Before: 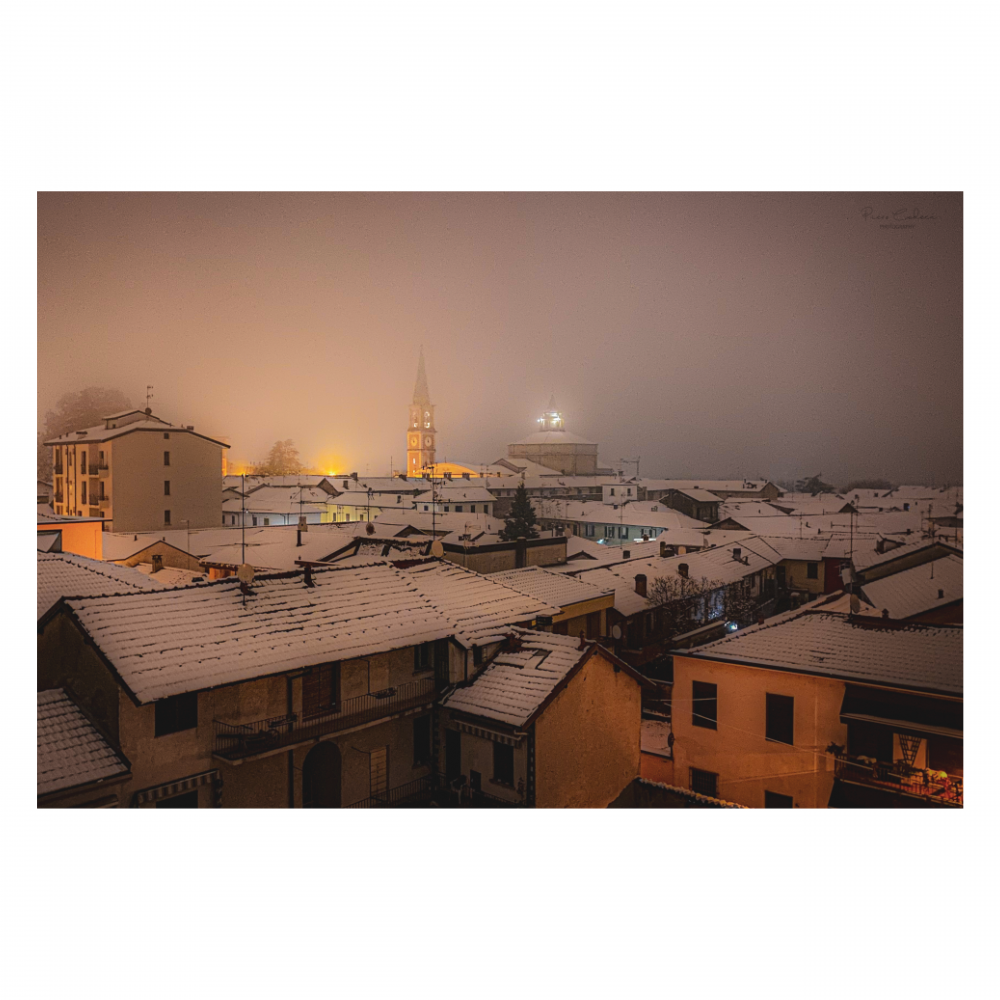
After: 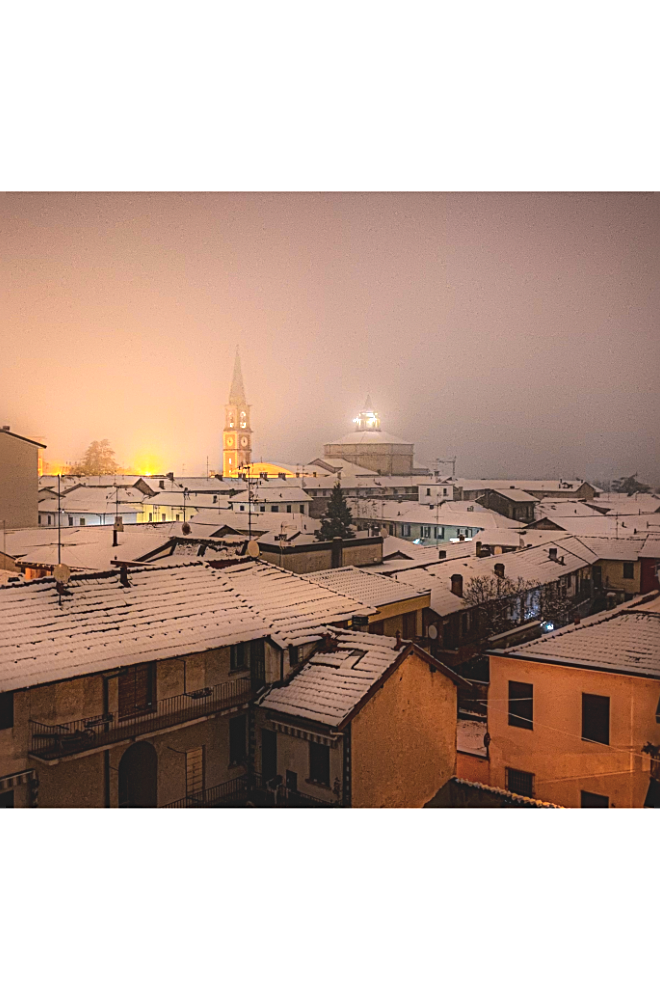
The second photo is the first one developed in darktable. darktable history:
crop and rotate: left 18.442%, right 15.508%
sharpen: radius 2.167, amount 0.381, threshold 0
exposure: exposure 0.74 EV, compensate highlight preservation false
